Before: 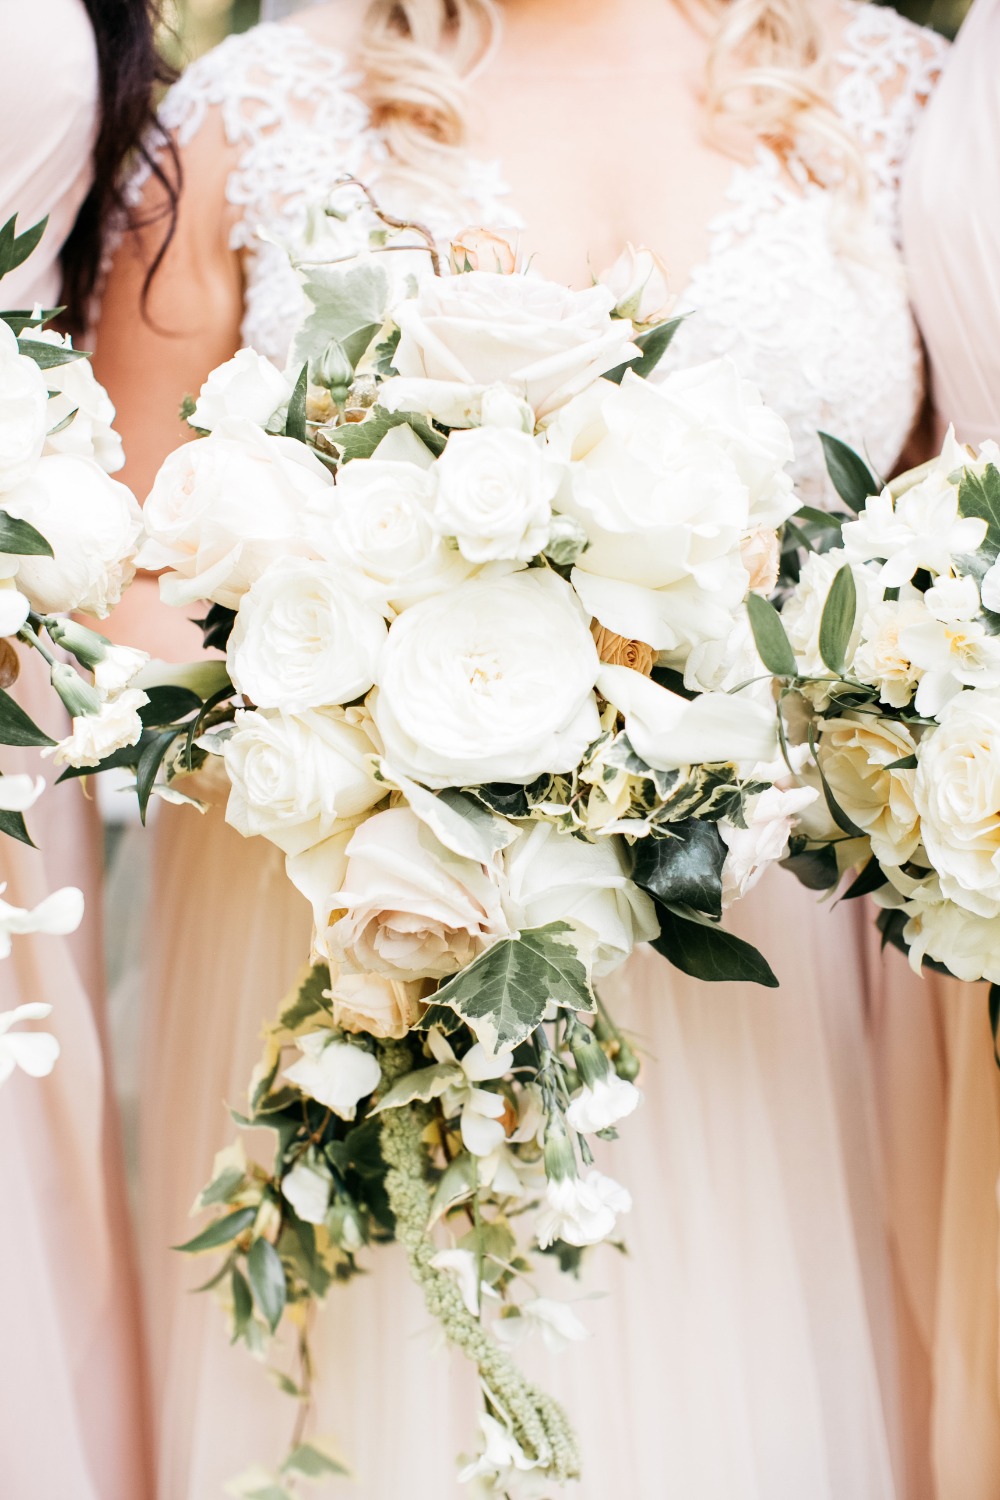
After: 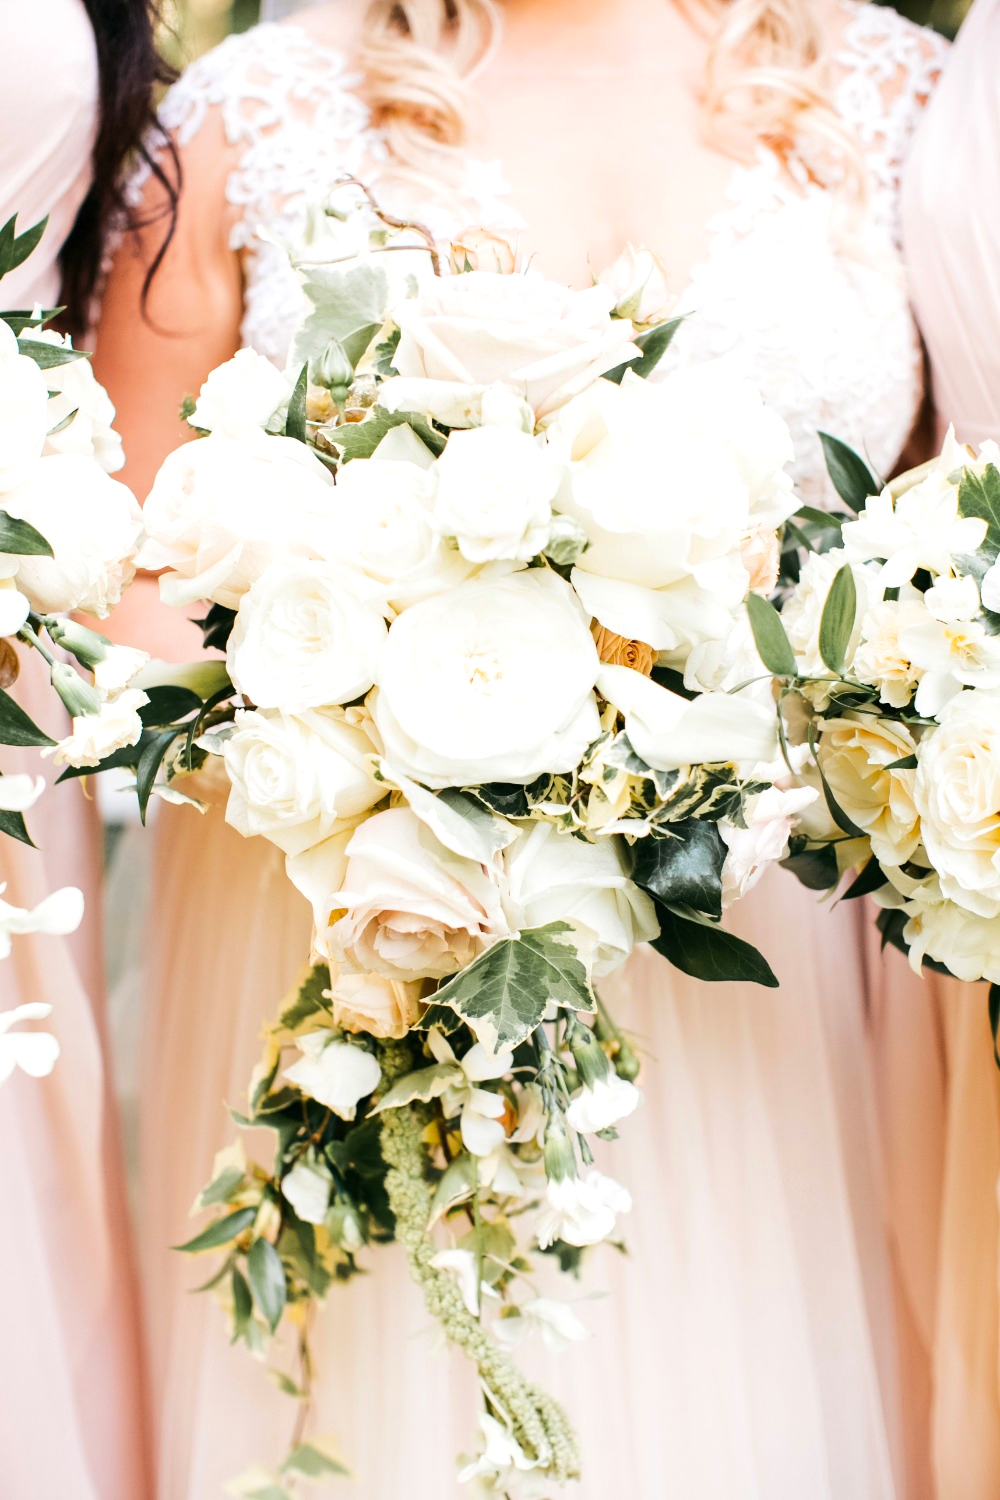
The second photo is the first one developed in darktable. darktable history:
color balance rgb: shadows lift › chroma 2.024%, shadows lift › hue 135.61°, perceptual saturation grading › global saturation 14.648%, hue shift -2.86°, perceptual brilliance grading › highlights 18.276%, perceptual brilliance grading › mid-tones 30.782%, perceptual brilliance grading › shadows -31.528%, contrast -21.199%
